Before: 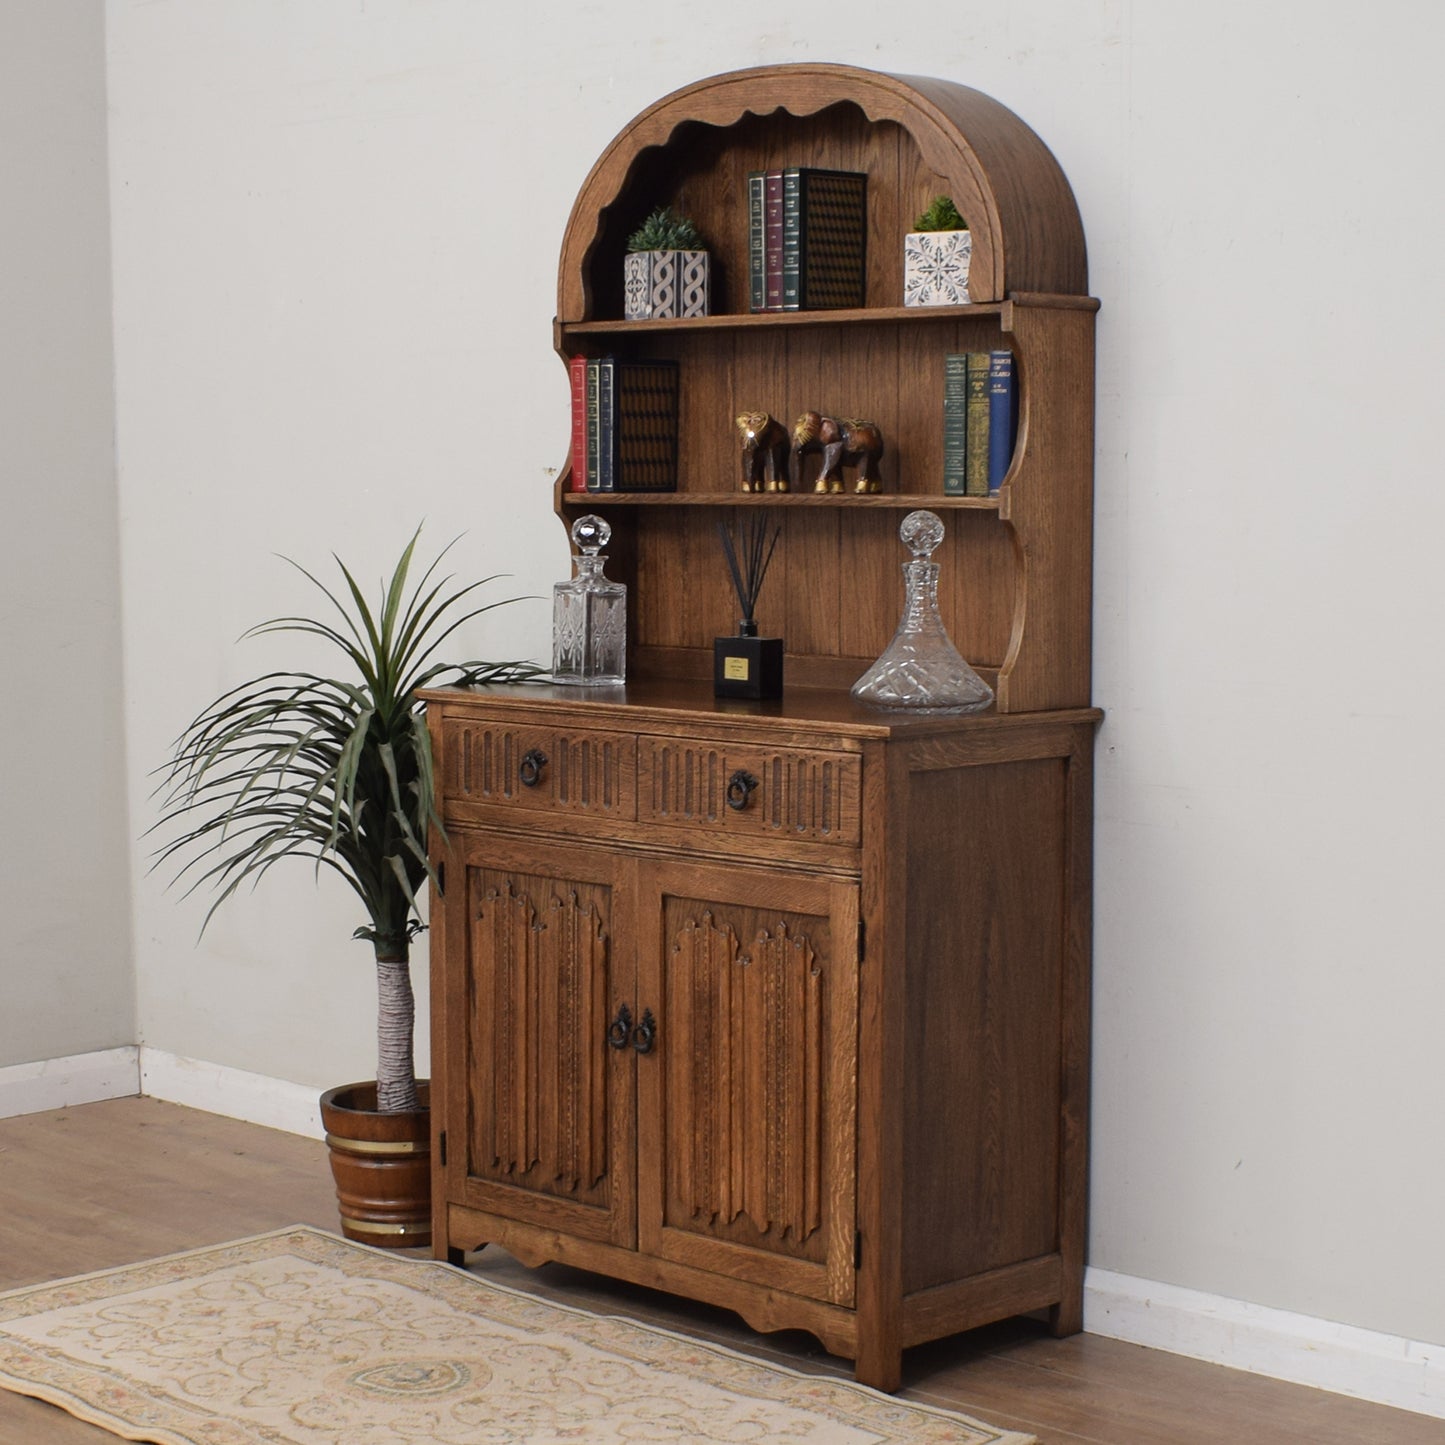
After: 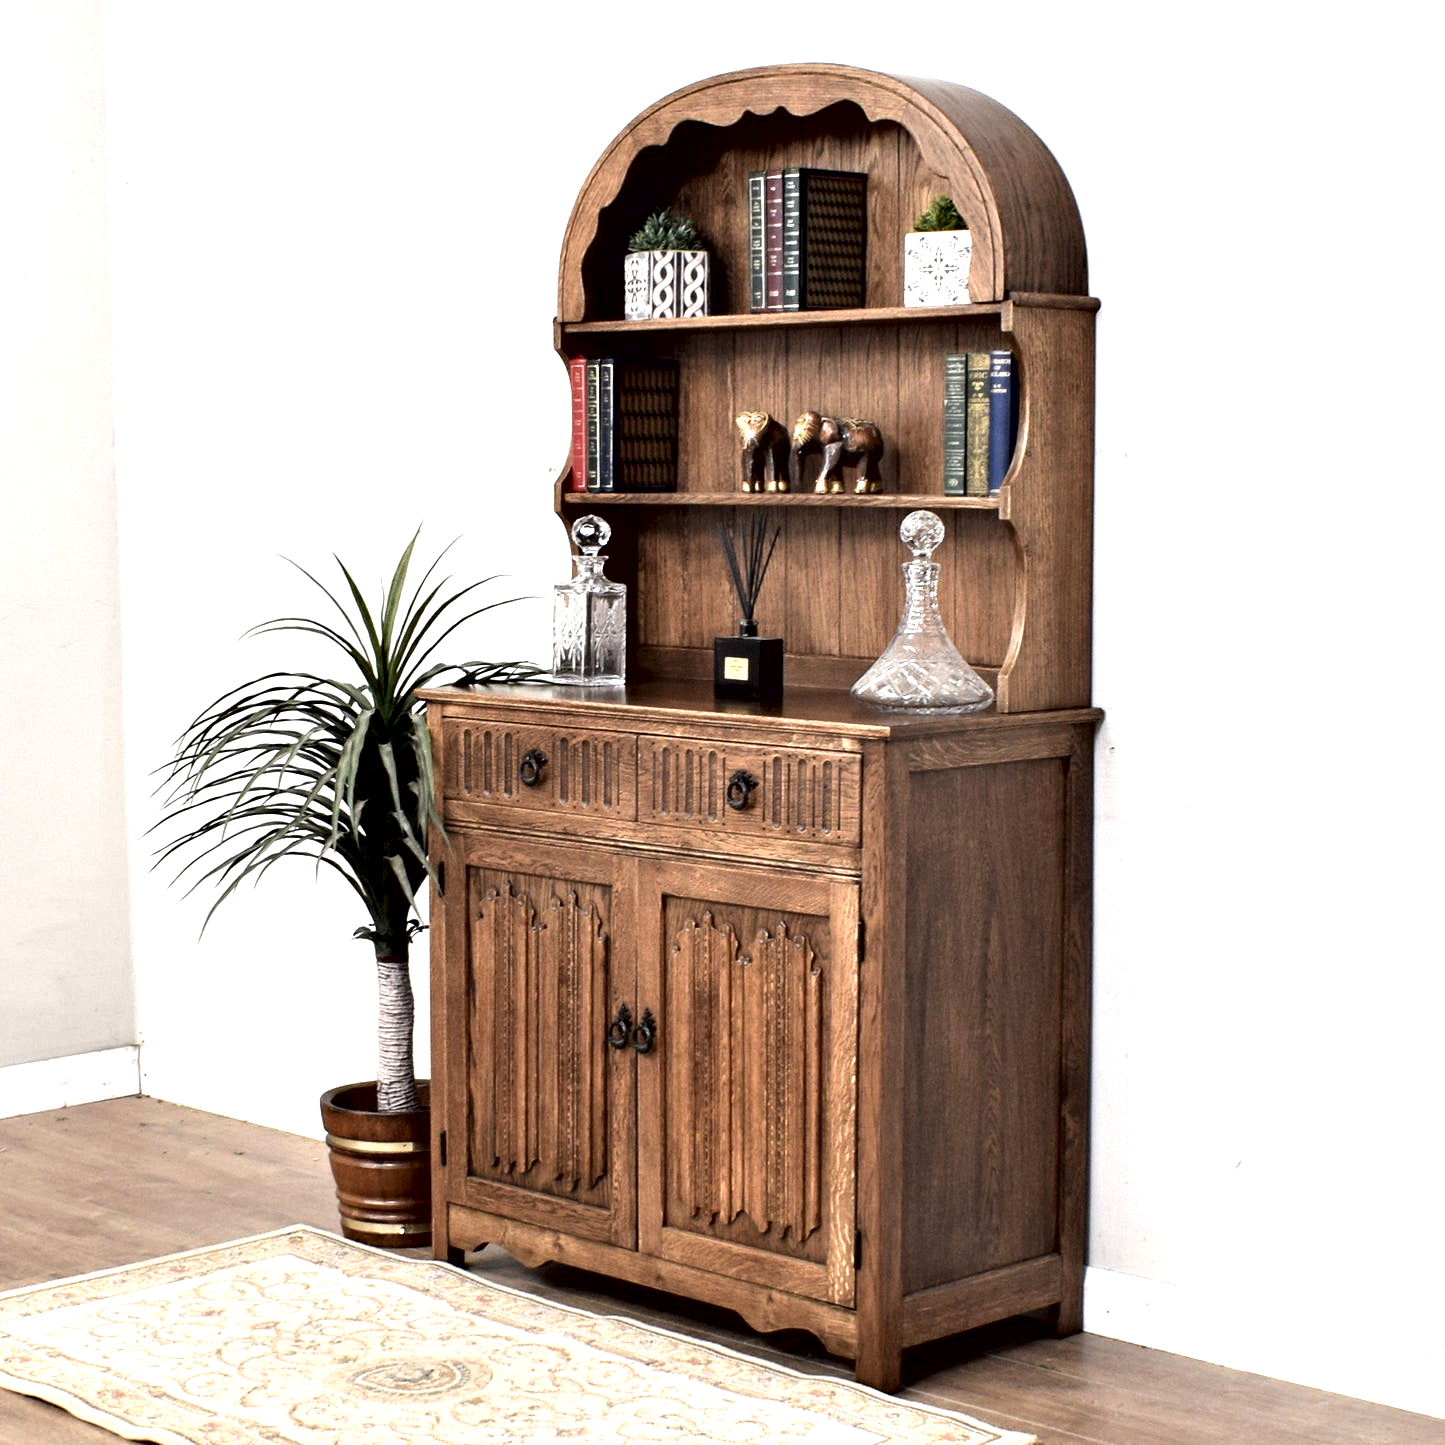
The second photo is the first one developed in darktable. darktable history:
exposure: black level correction 0, exposure 1.2 EV, compensate exposure bias true, compensate highlight preservation false
contrast equalizer: octaves 7, y [[0.609, 0.611, 0.615, 0.613, 0.607, 0.603], [0.504, 0.498, 0.496, 0.499, 0.506, 0.516], [0 ×6], [0 ×6], [0 ×6]]
contrast brightness saturation: saturation -0.173
